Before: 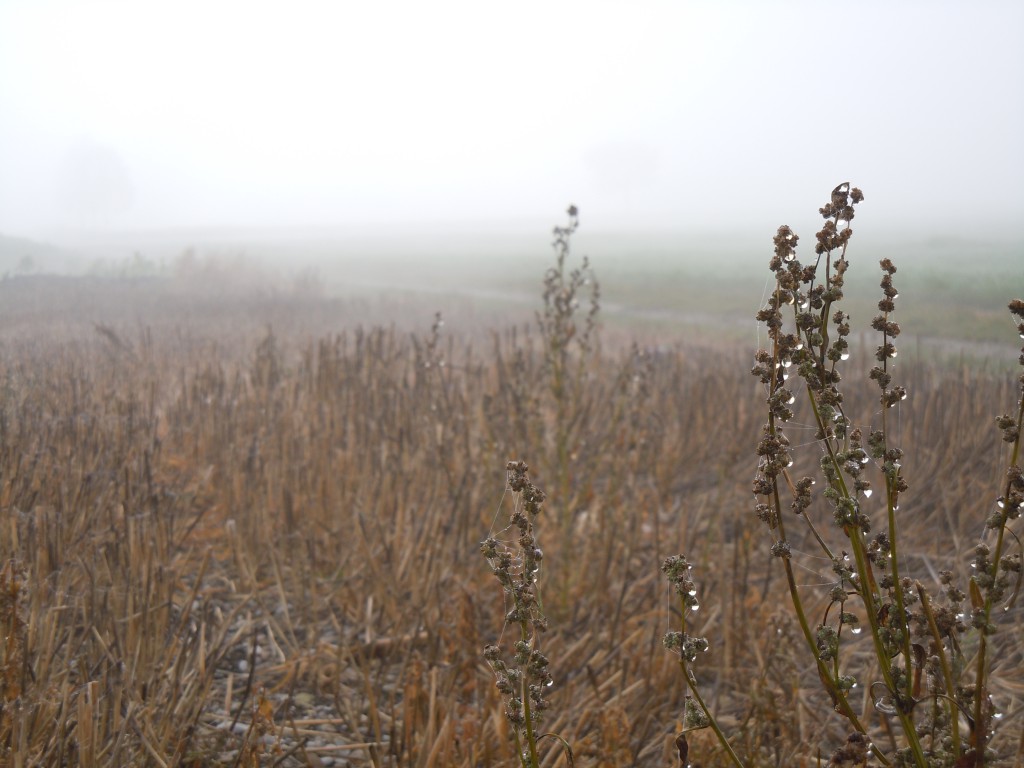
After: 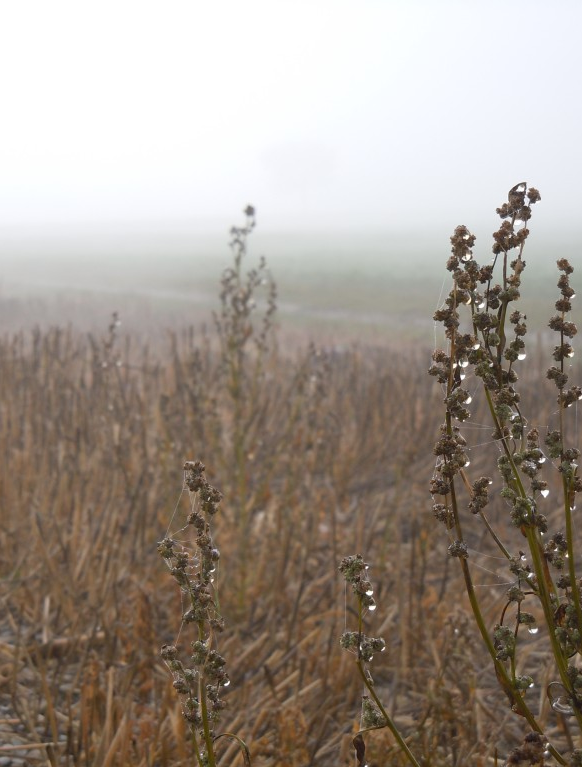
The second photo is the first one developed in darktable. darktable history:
crop: left 31.58%, top 0.024%, right 11.524%
